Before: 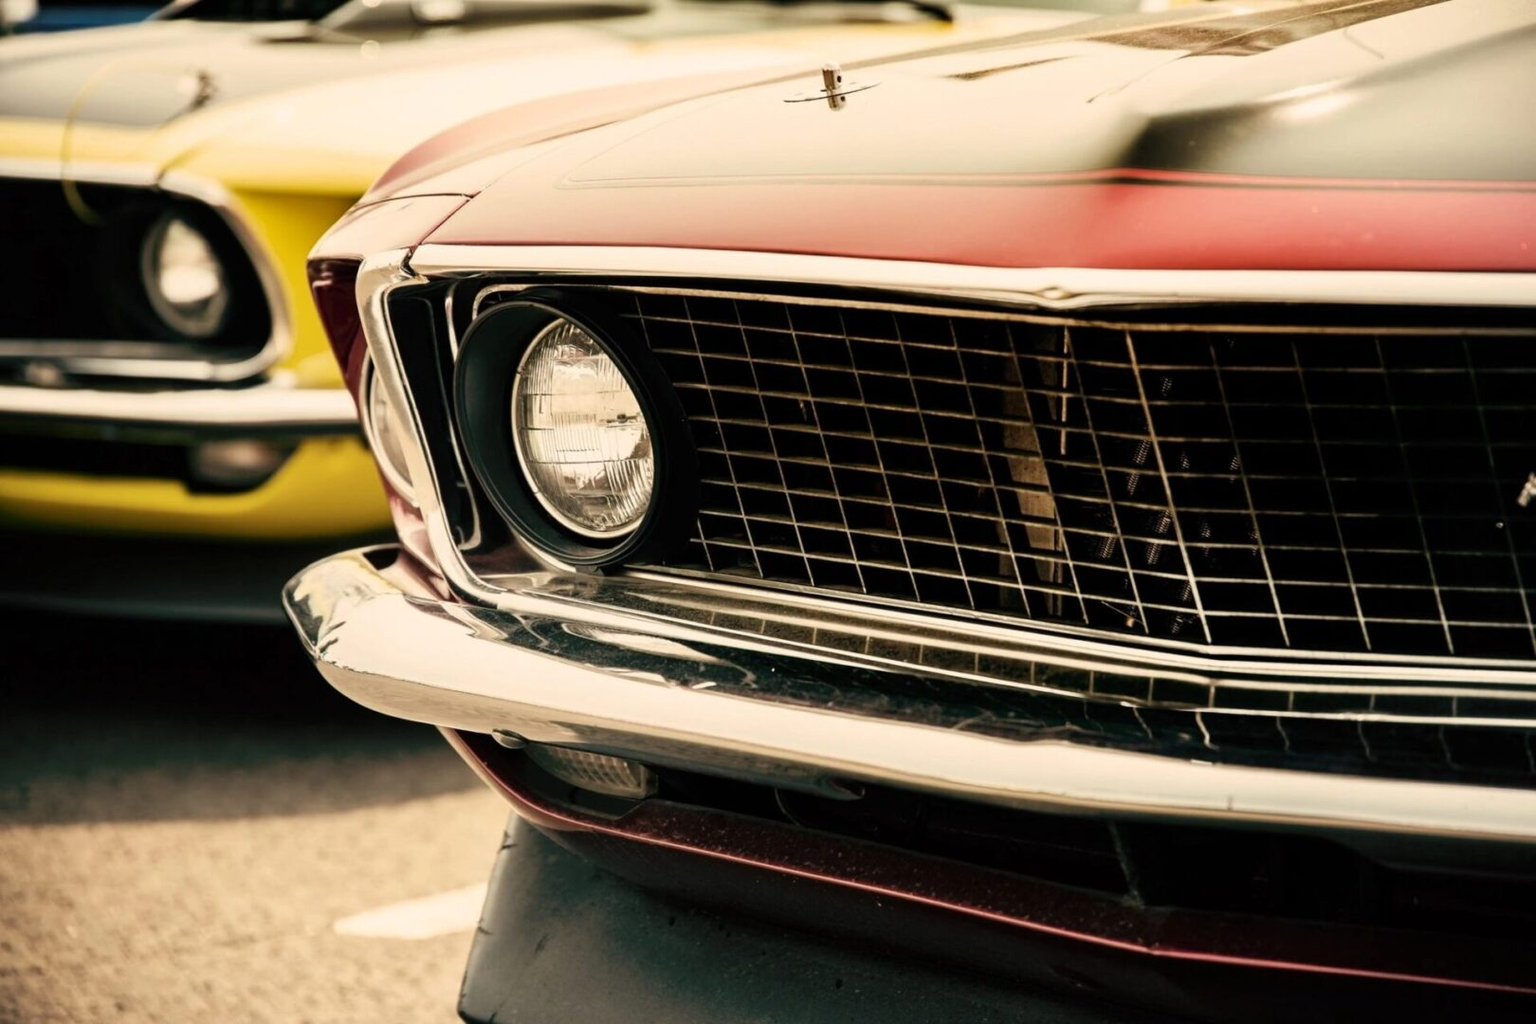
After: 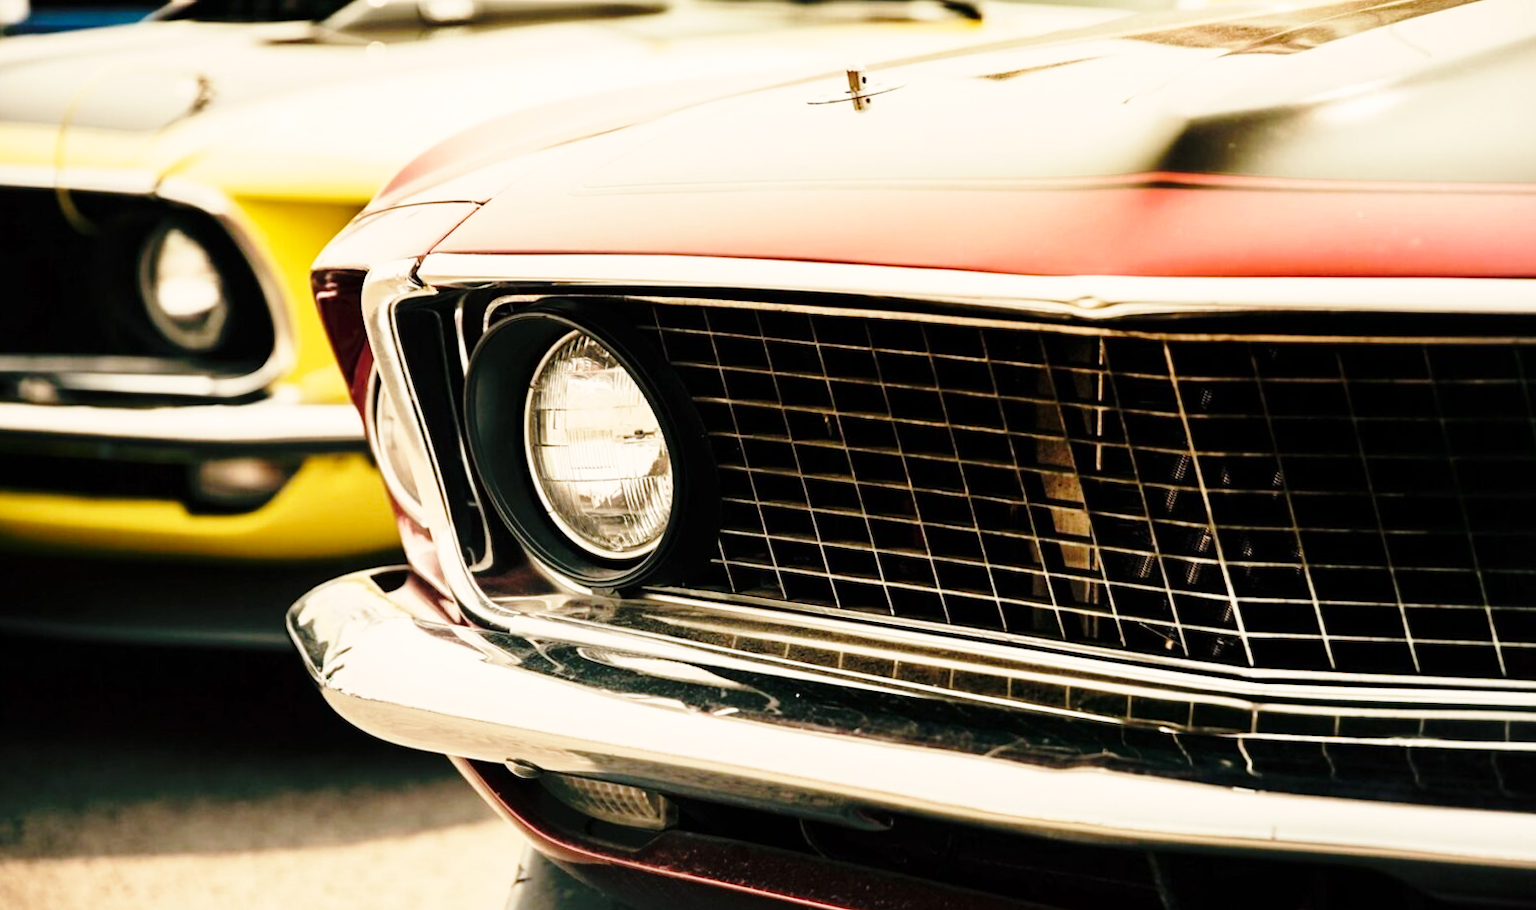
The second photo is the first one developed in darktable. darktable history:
base curve: curves: ch0 [(0, 0) (0.028, 0.03) (0.121, 0.232) (0.46, 0.748) (0.859, 0.968) (1, 1)], preserve colors none
crop and rotate: angle 0.2°, left 0.275%, right 3.127%, bottom 14.18%
